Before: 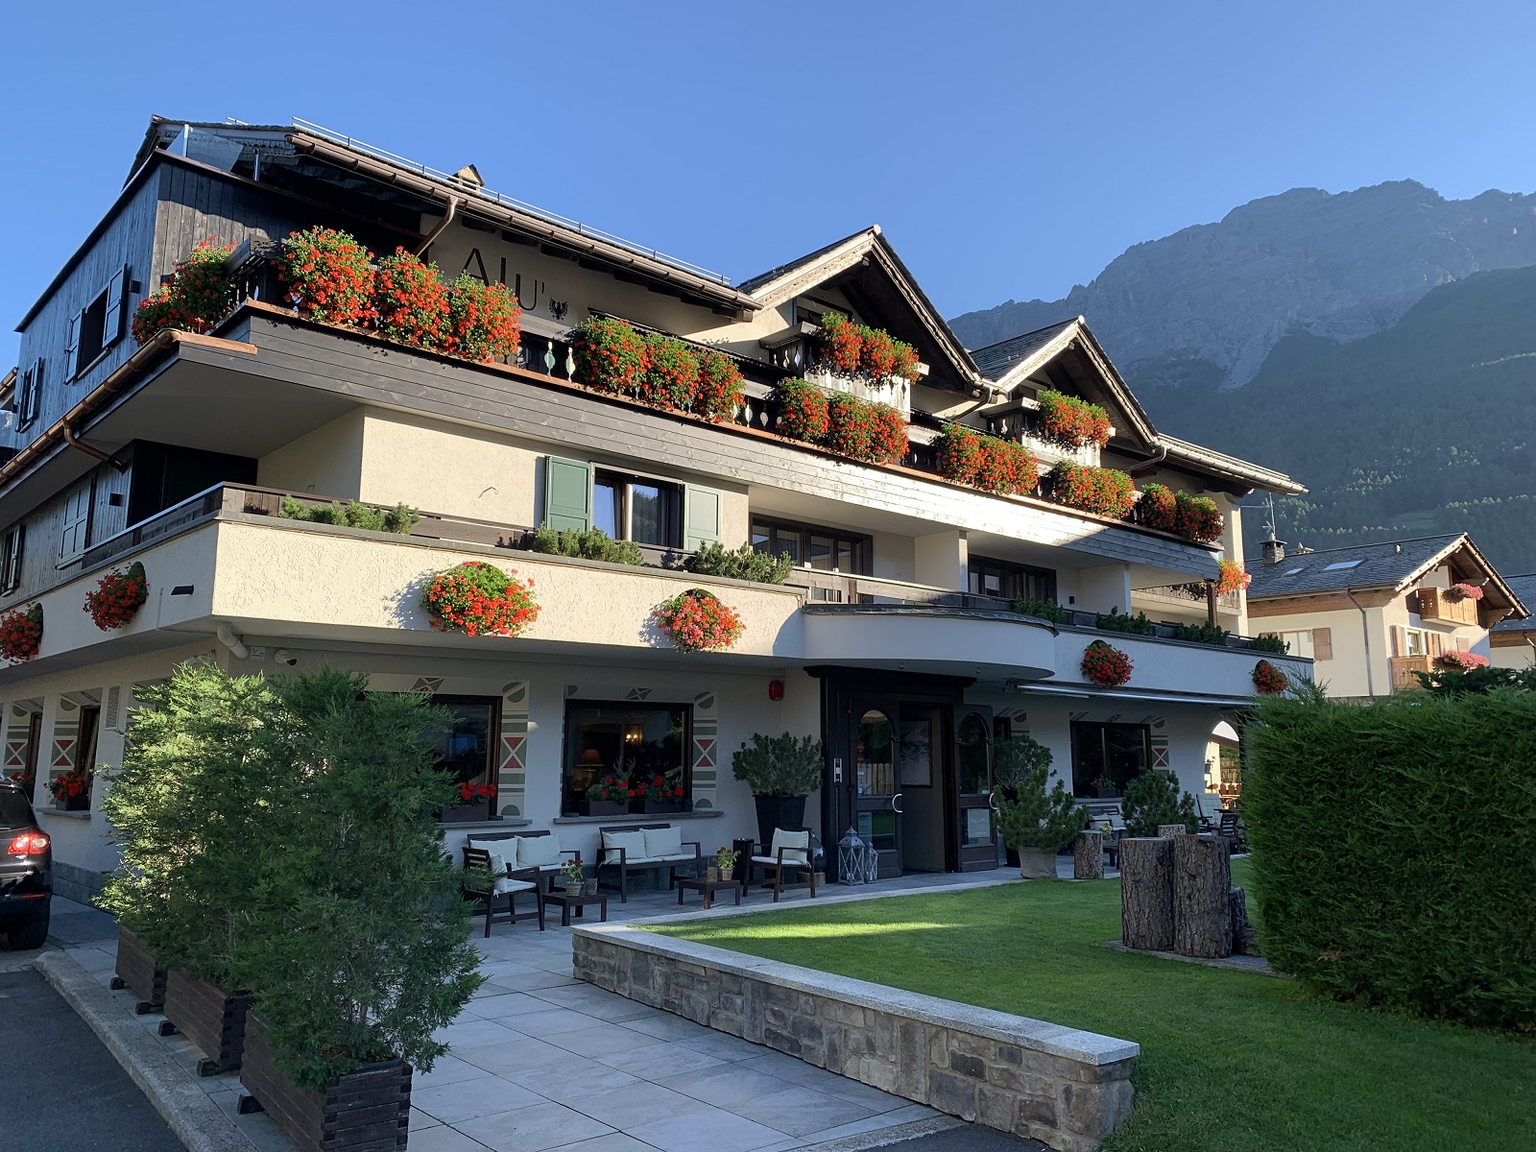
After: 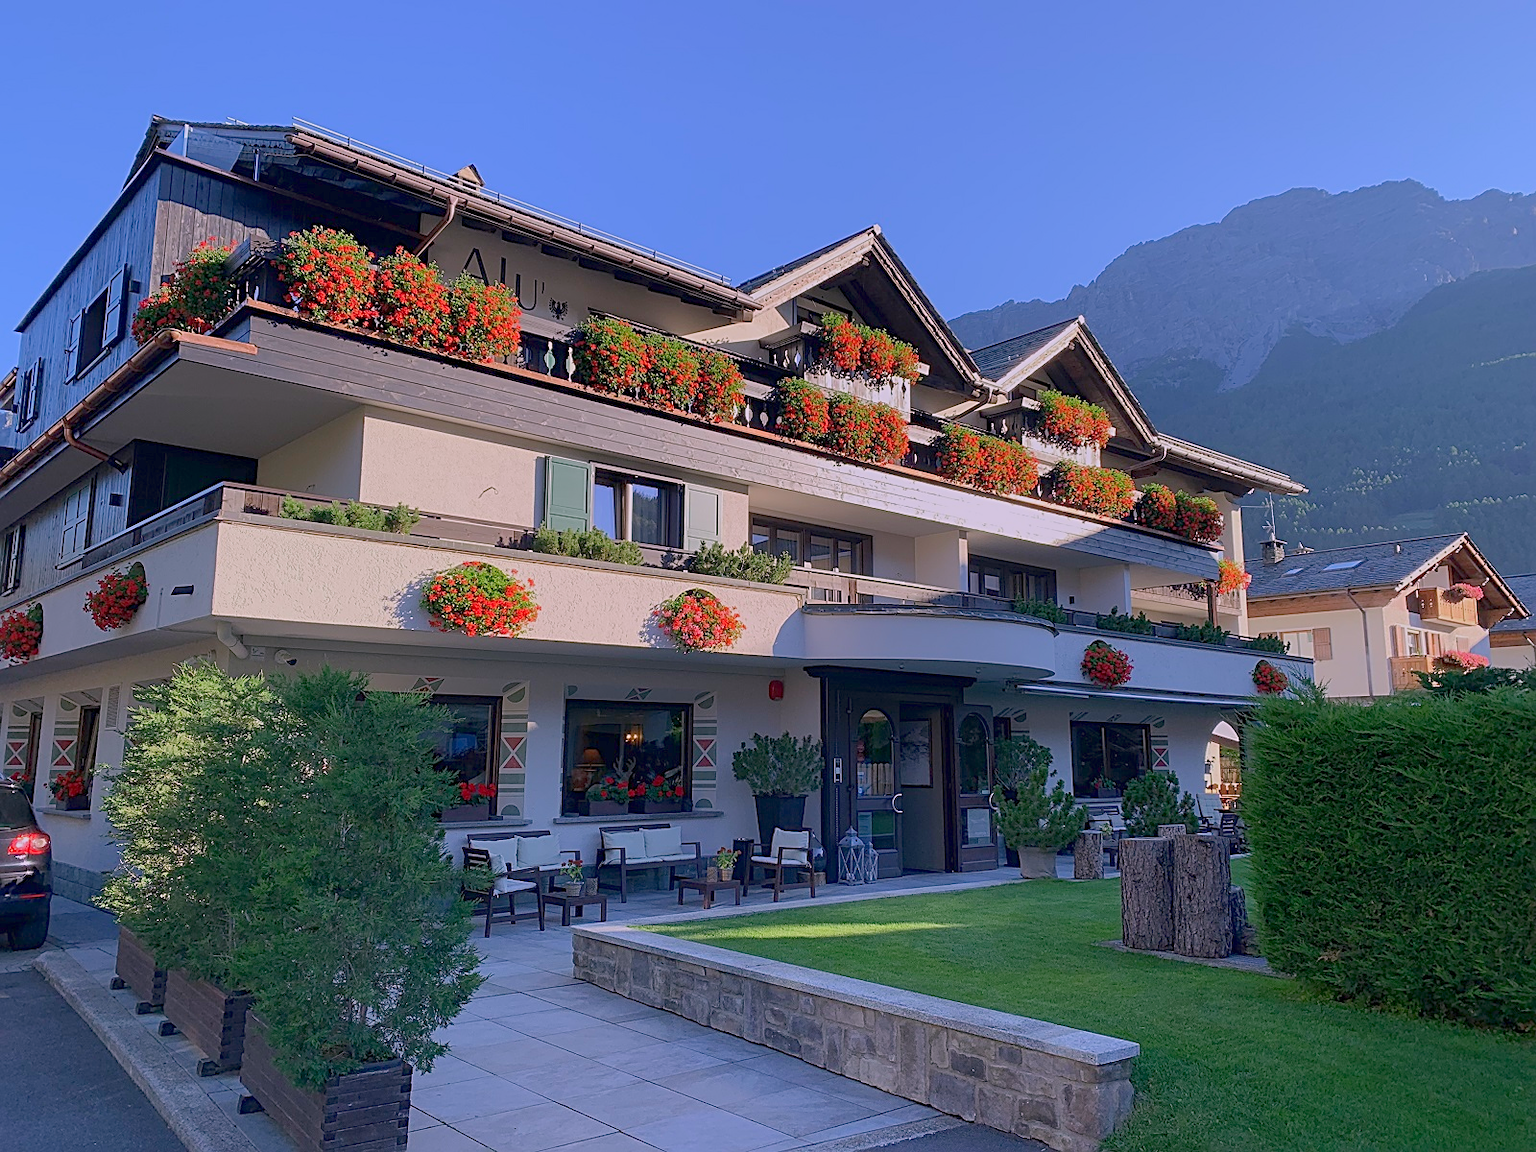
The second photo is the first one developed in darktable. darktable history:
sharpen: amount 0.478
color calibration: illuminant as shot in camera, x 0.378, y 0.381, temperature 4093.13 K, saturation algorithm version 1 (2020)
color balance rgb: contrast -30%
color correction: highlights a* 14.52, highlights b* 4.84
